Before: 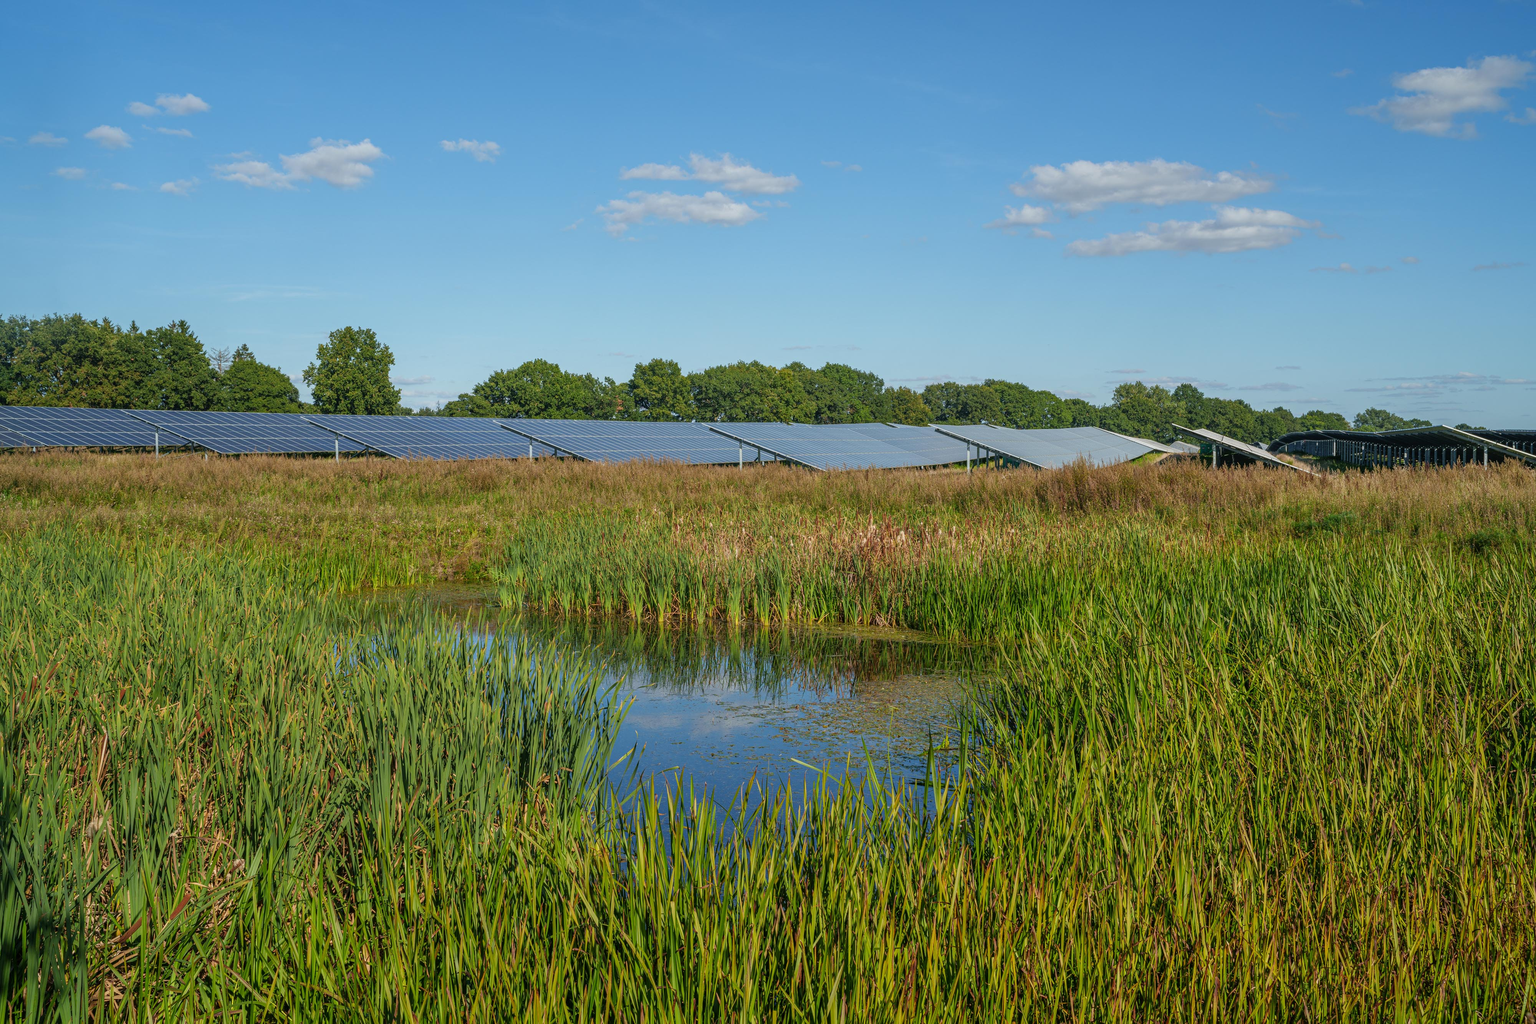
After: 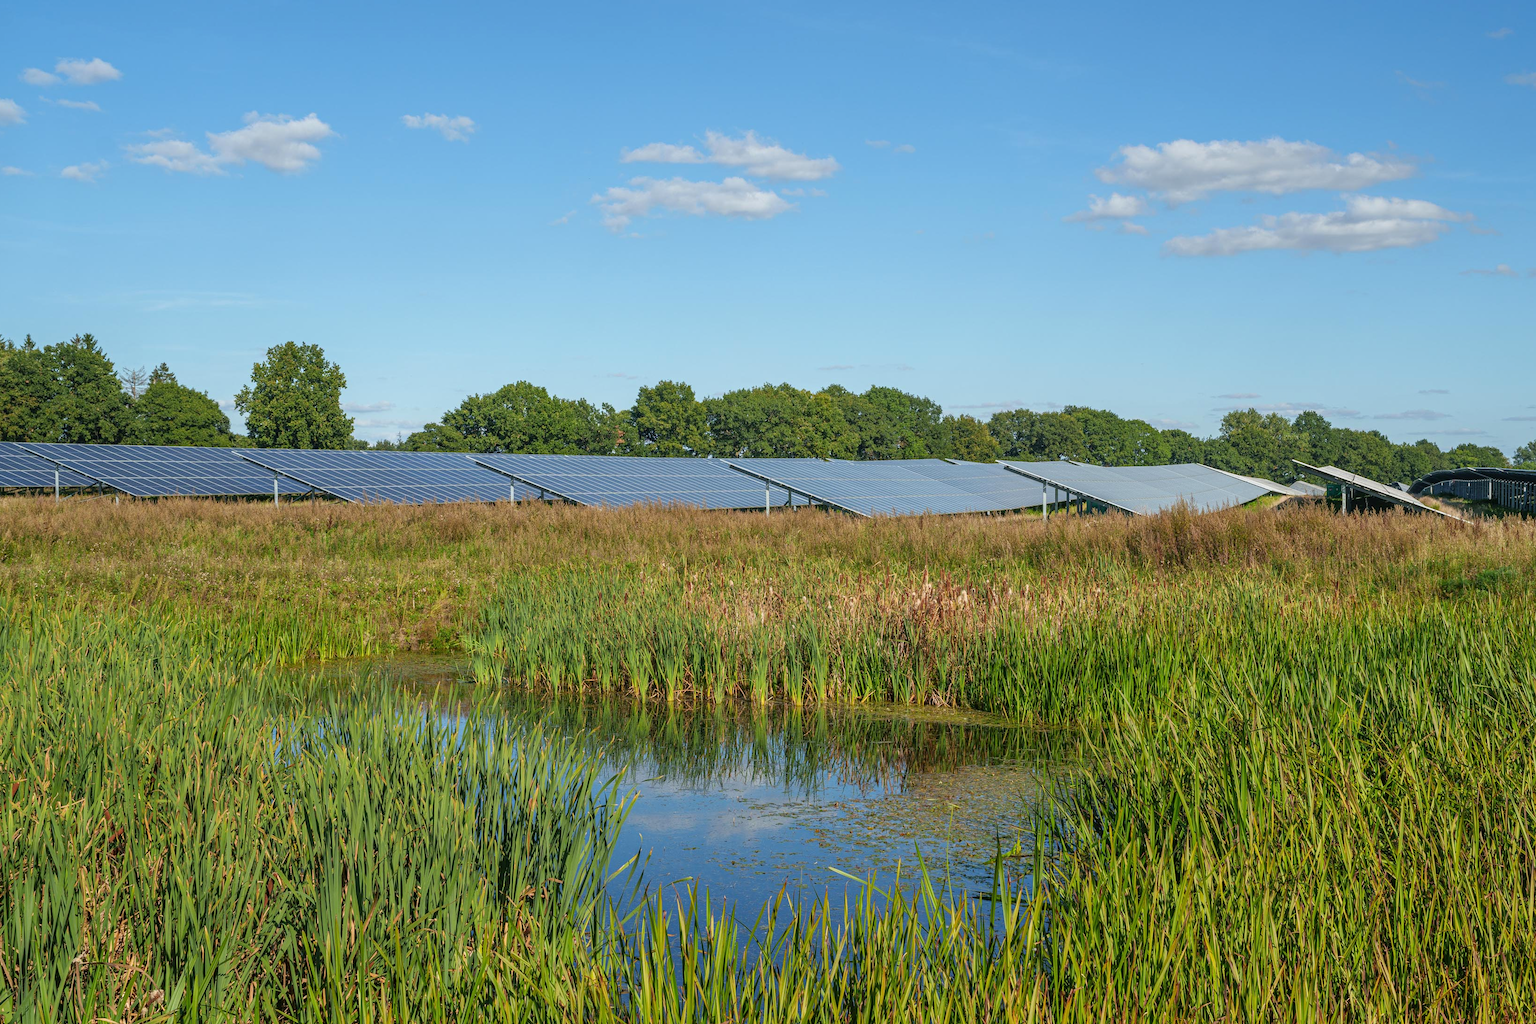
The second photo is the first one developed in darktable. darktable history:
crop and rotate: left 7.196%, top 4.574%, right 10.605%, bottom 13.178%
exposure: exposure 0.191 EV, compensate highlight preservation false
